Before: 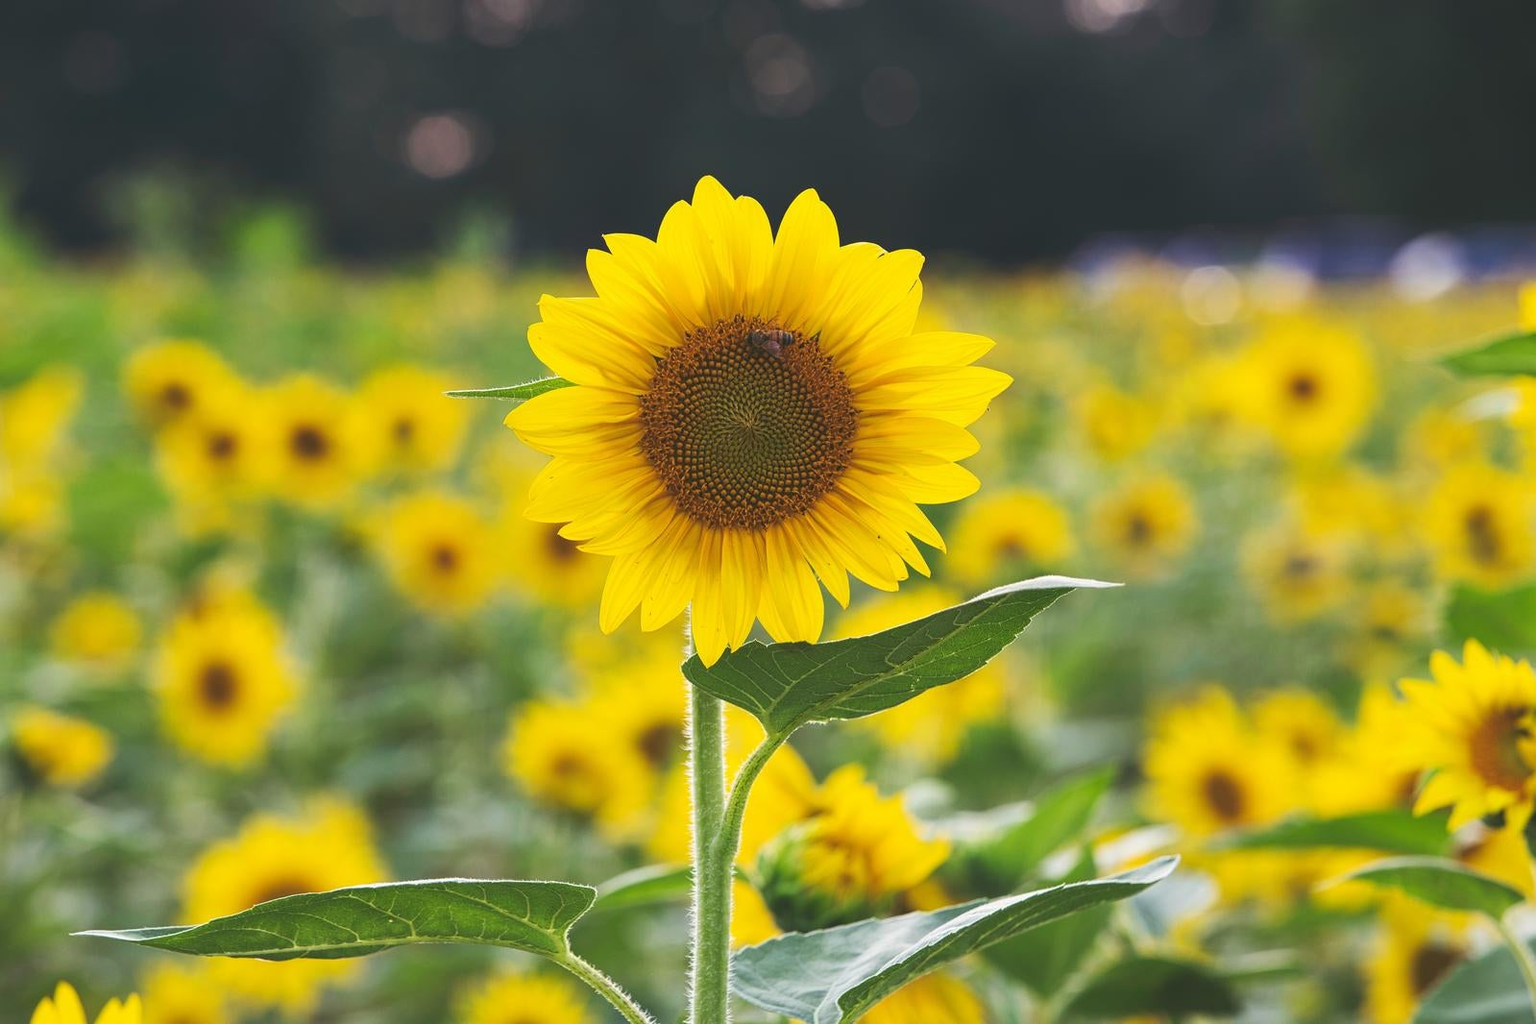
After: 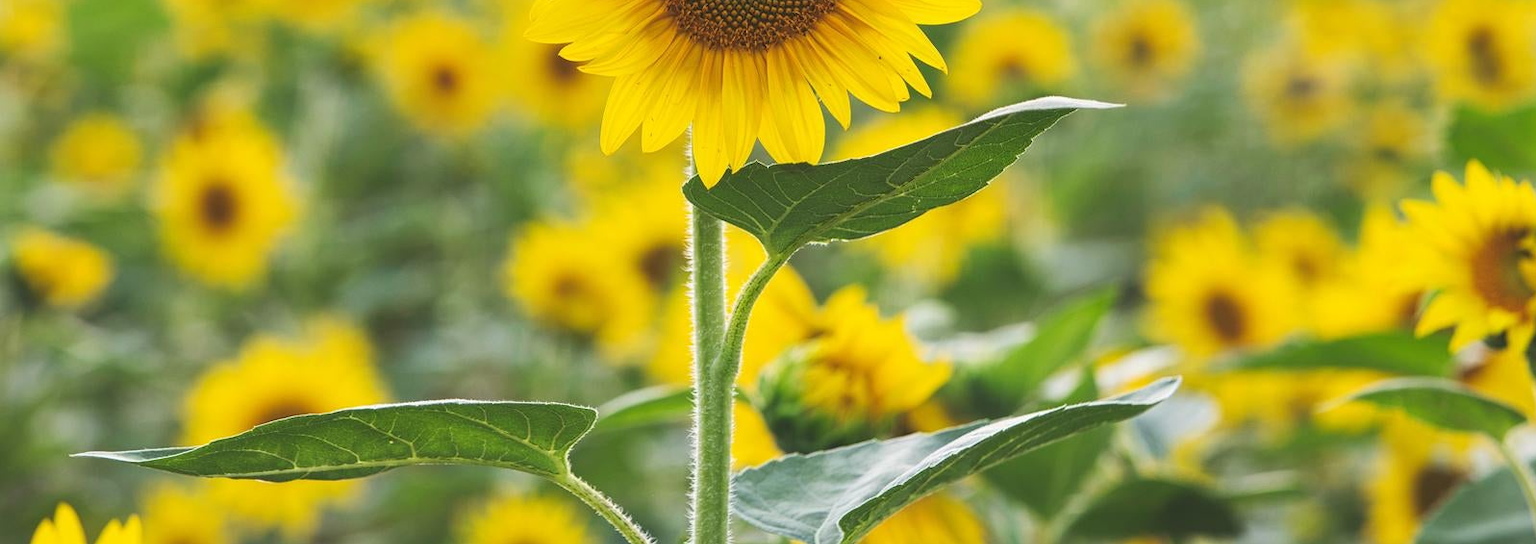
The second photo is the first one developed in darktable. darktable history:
crop and rotate: top 46.82%, right 0.1%
